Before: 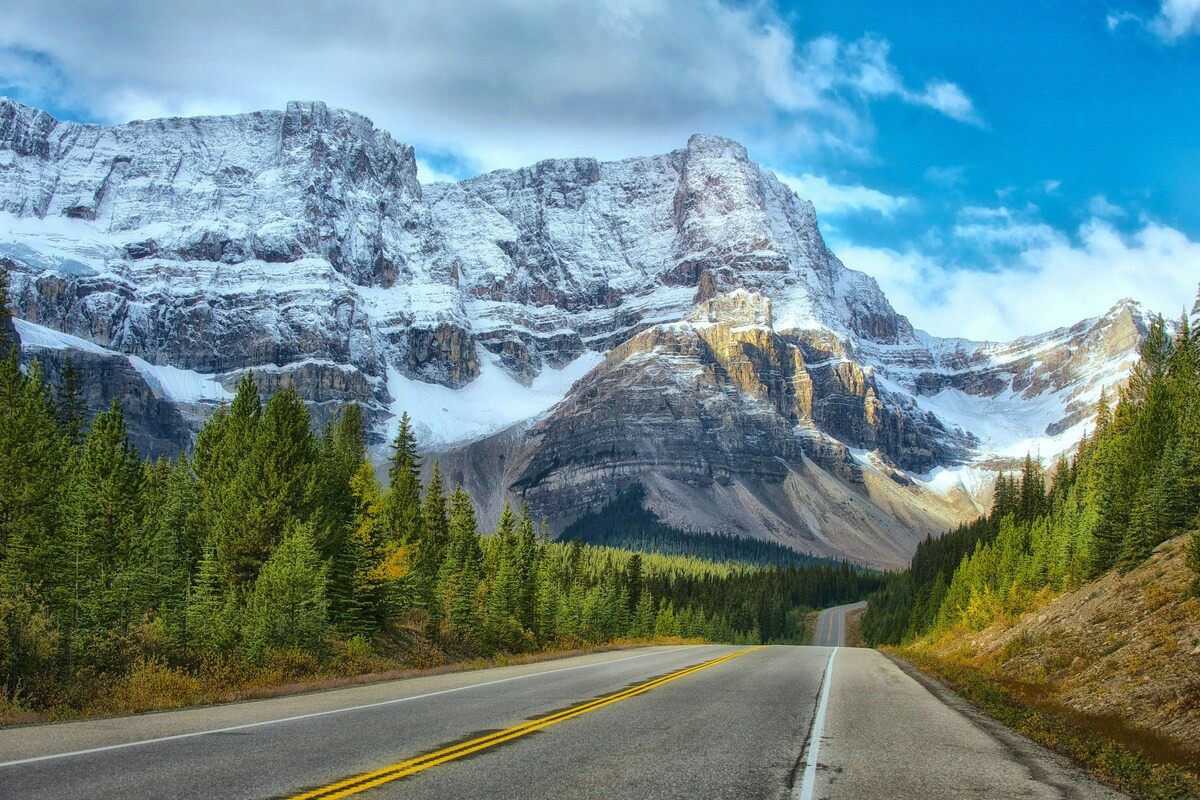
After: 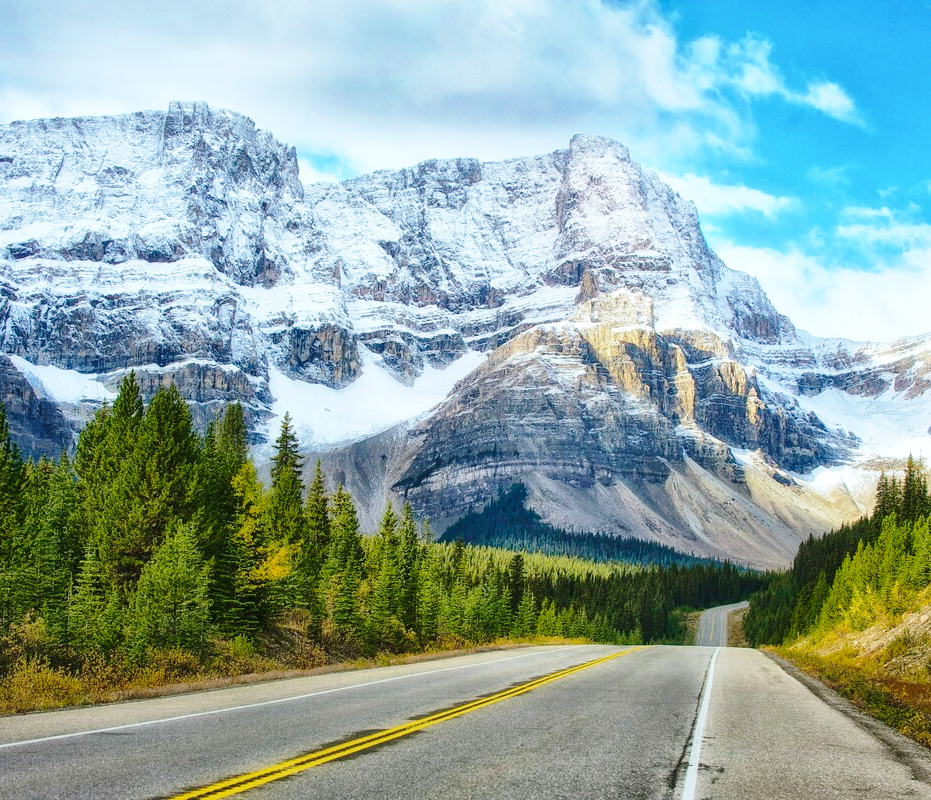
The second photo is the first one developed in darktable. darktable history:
color zones: curves: ch0 [(0, 0.558) (0.143, 0.548) (0.286, 0.447) (0.429, 0.259) (0.571, 0.5) (0.714, 0.5) (0.857, 0.593) (1, 0.558)]; ch1 [(0, 0.543) (0.01, 0.544) (0.12, 0.492) (0.248, 0.458) (0.5, 0.534) (0.748, 0.5) (0.99, 0.469) (1, 0.543)]; ch2 [(0, 0.507) (0.143, 0.522) (0.286, 0.505) (0.429, 0.5) (0.571, 0.5) (0.714, 0.5) (0.857, 0.5) (1, 0.507)]
base curve: curves: ch0 [(0, 0) (0.028, 0.03) (0.121, 0.232) (0.46, 0.748) (0.859, 0.968) (1, 1)], preserve colors none
crop: left 9.861%, right 12.529%
